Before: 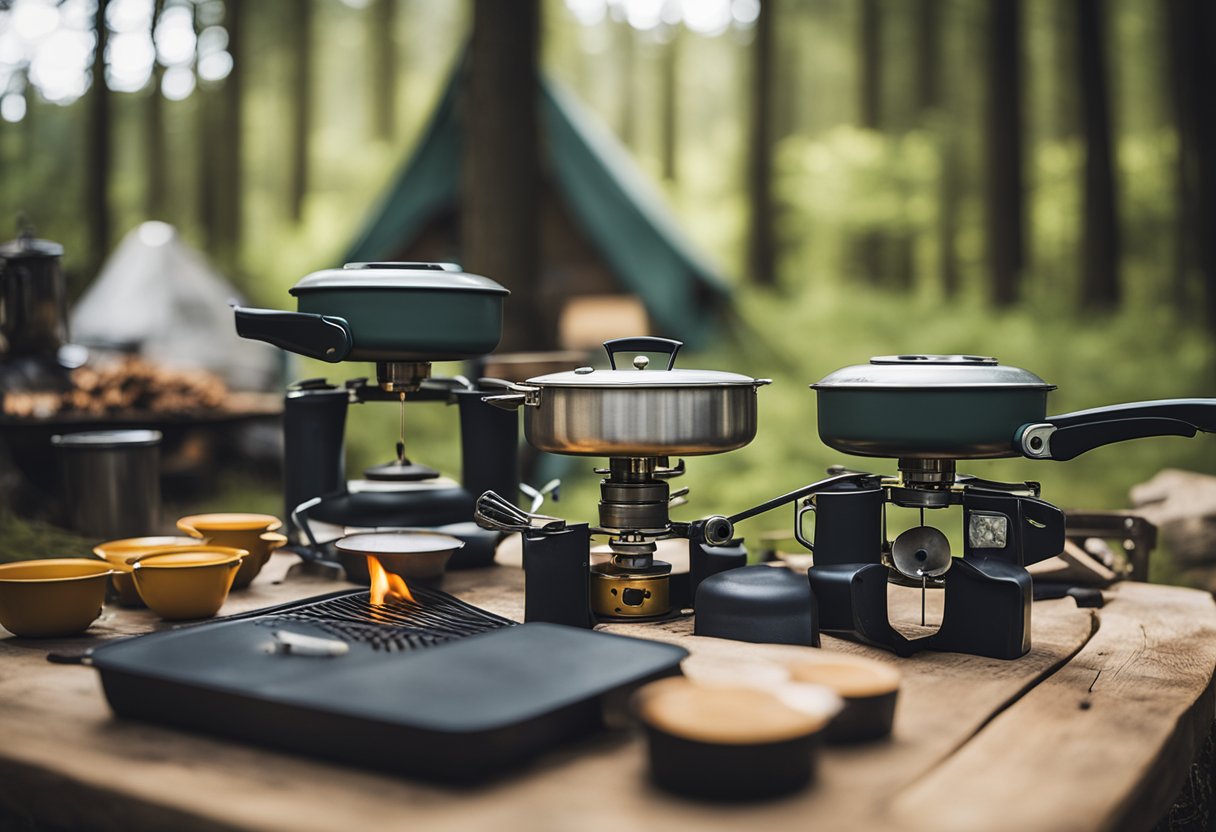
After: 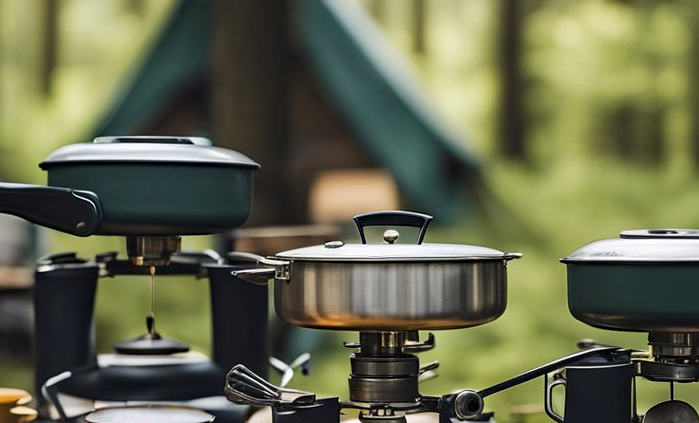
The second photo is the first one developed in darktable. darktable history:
haze removal: compatibility mode true, adaptive false
crop: left 20.623%, top 15.263%, right 21.829%, bottom 33.865%
